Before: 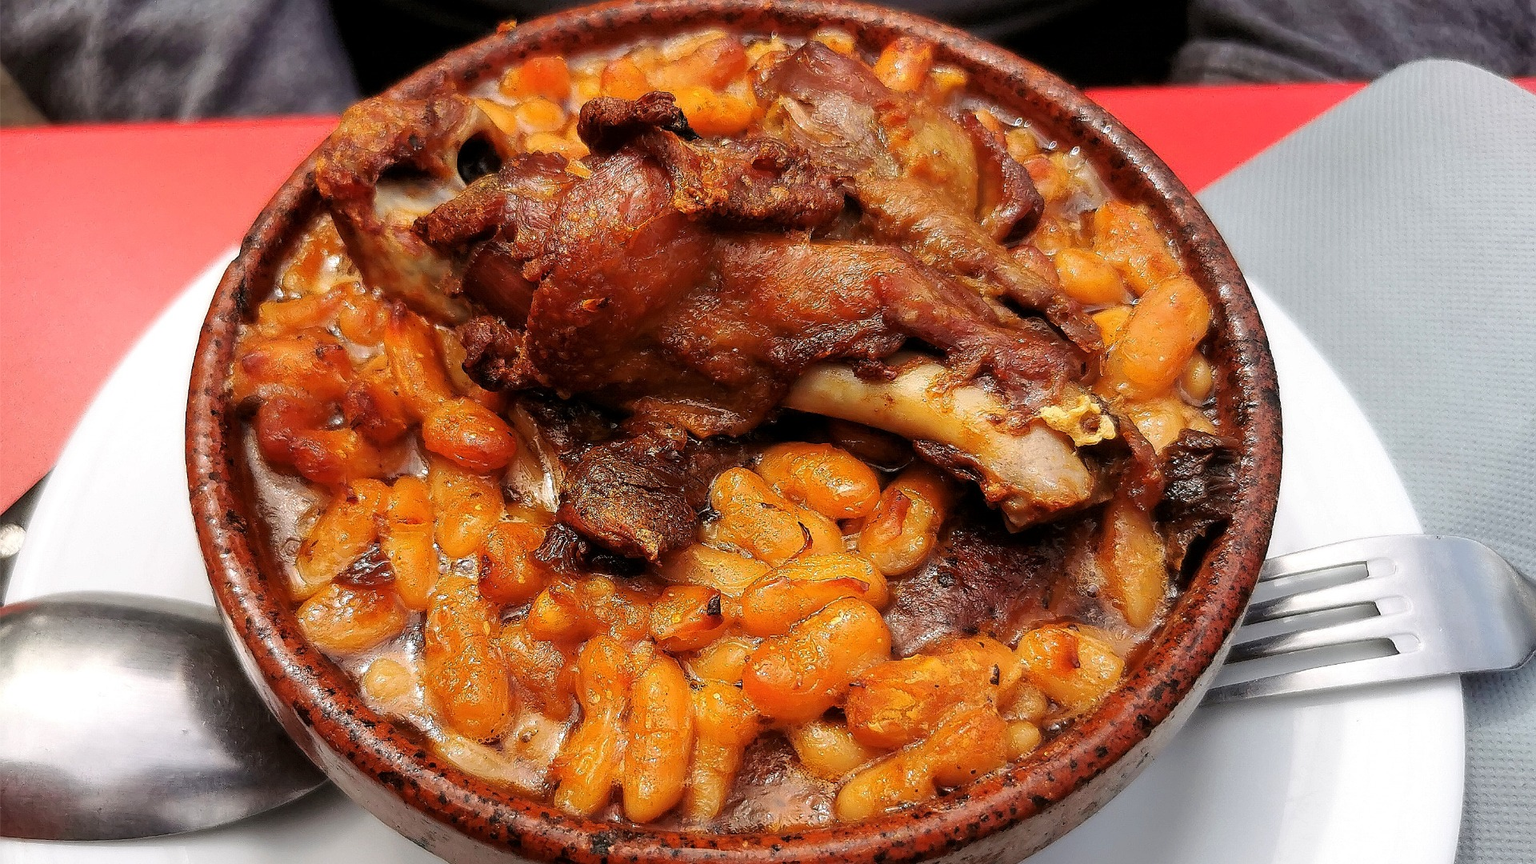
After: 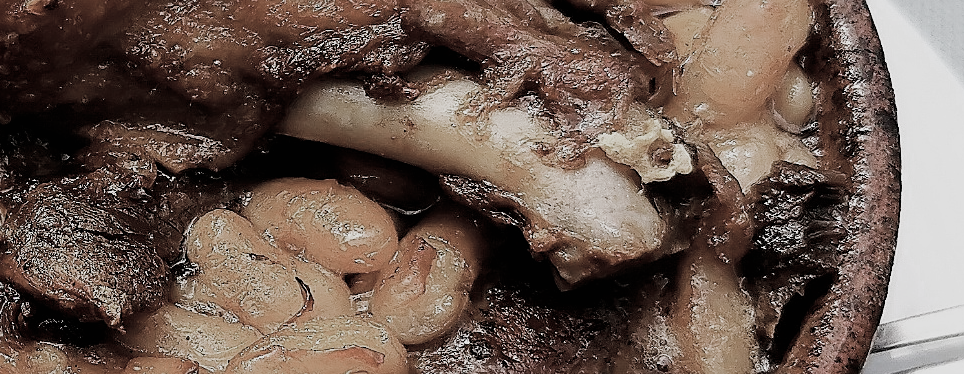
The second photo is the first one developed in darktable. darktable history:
sigmoid: on, module defaults
sharpen: on, module defaults
color zones: curves: ch0 [(0, 0.613) (0.01, 0.613) (0.245, 0.448) (0.498, 0.529) (0.642, 0.665) (0.879, 0.777) (0.99, 0.613)]; ch1 [(0, 0.272) (0.219, 0.127) (0.724, 0.346)]
crop: left 36.607%, top 34.735%, right 13.146%, bottom 30.611%
